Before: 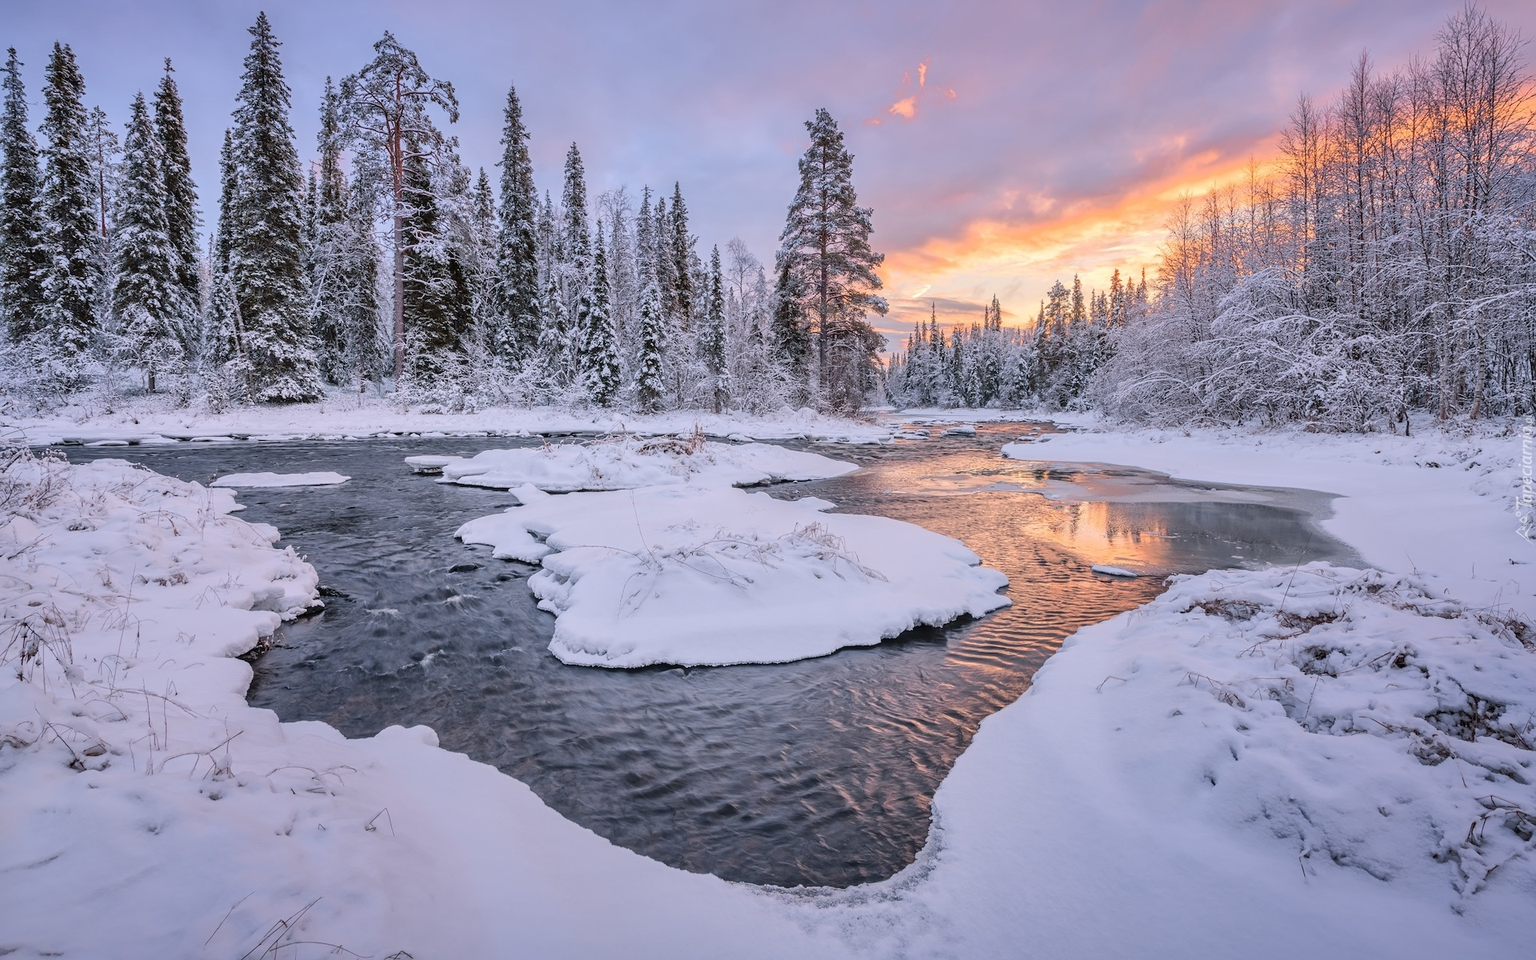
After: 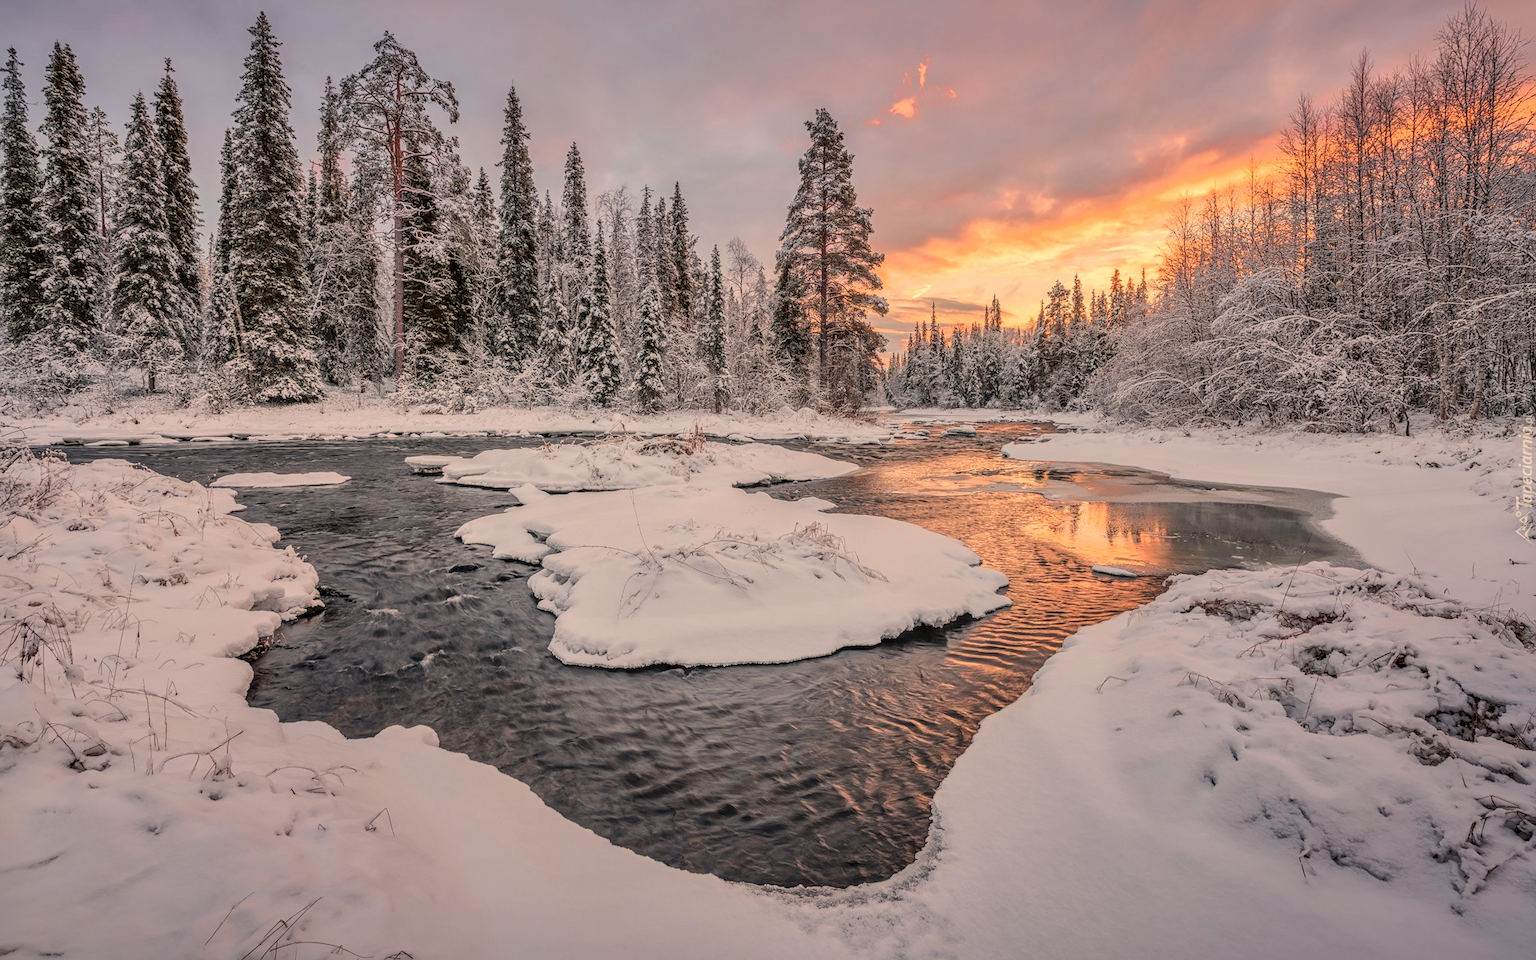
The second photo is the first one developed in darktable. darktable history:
local contrast: on, module defaults
exposure: exposure -0.242 EV, compensate highlight preservation false
white balance: red 1.138, green 0.996, blue 0.812
